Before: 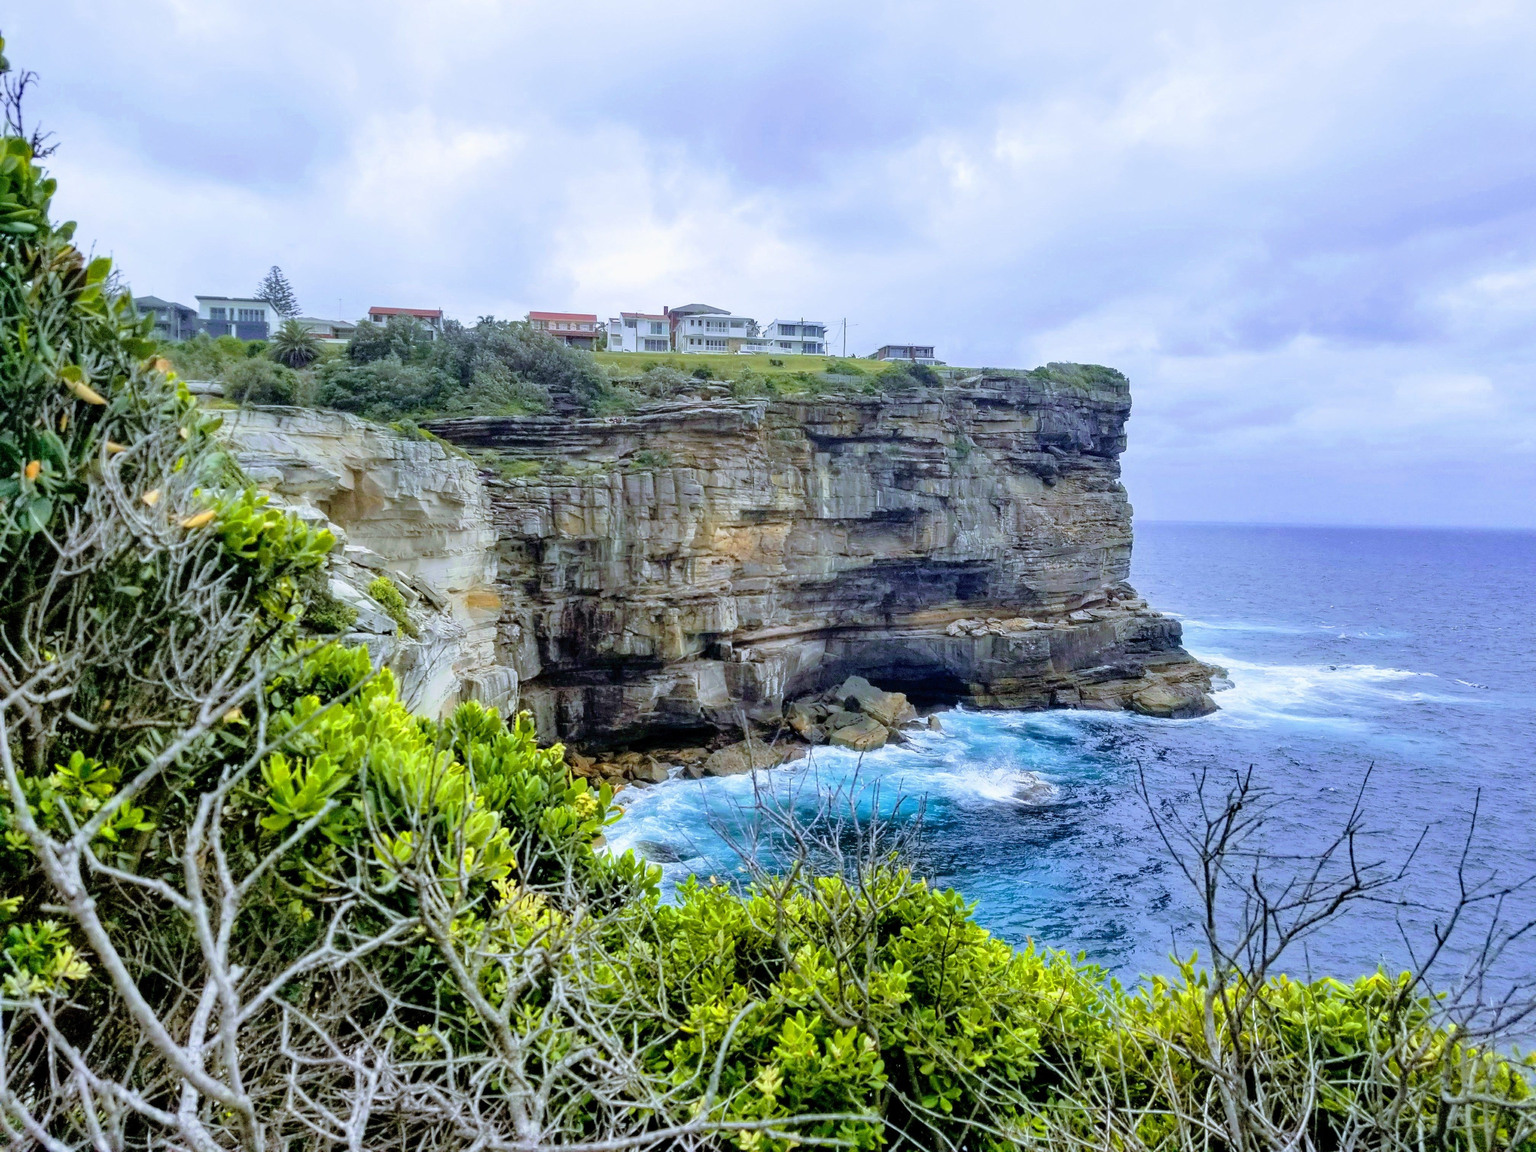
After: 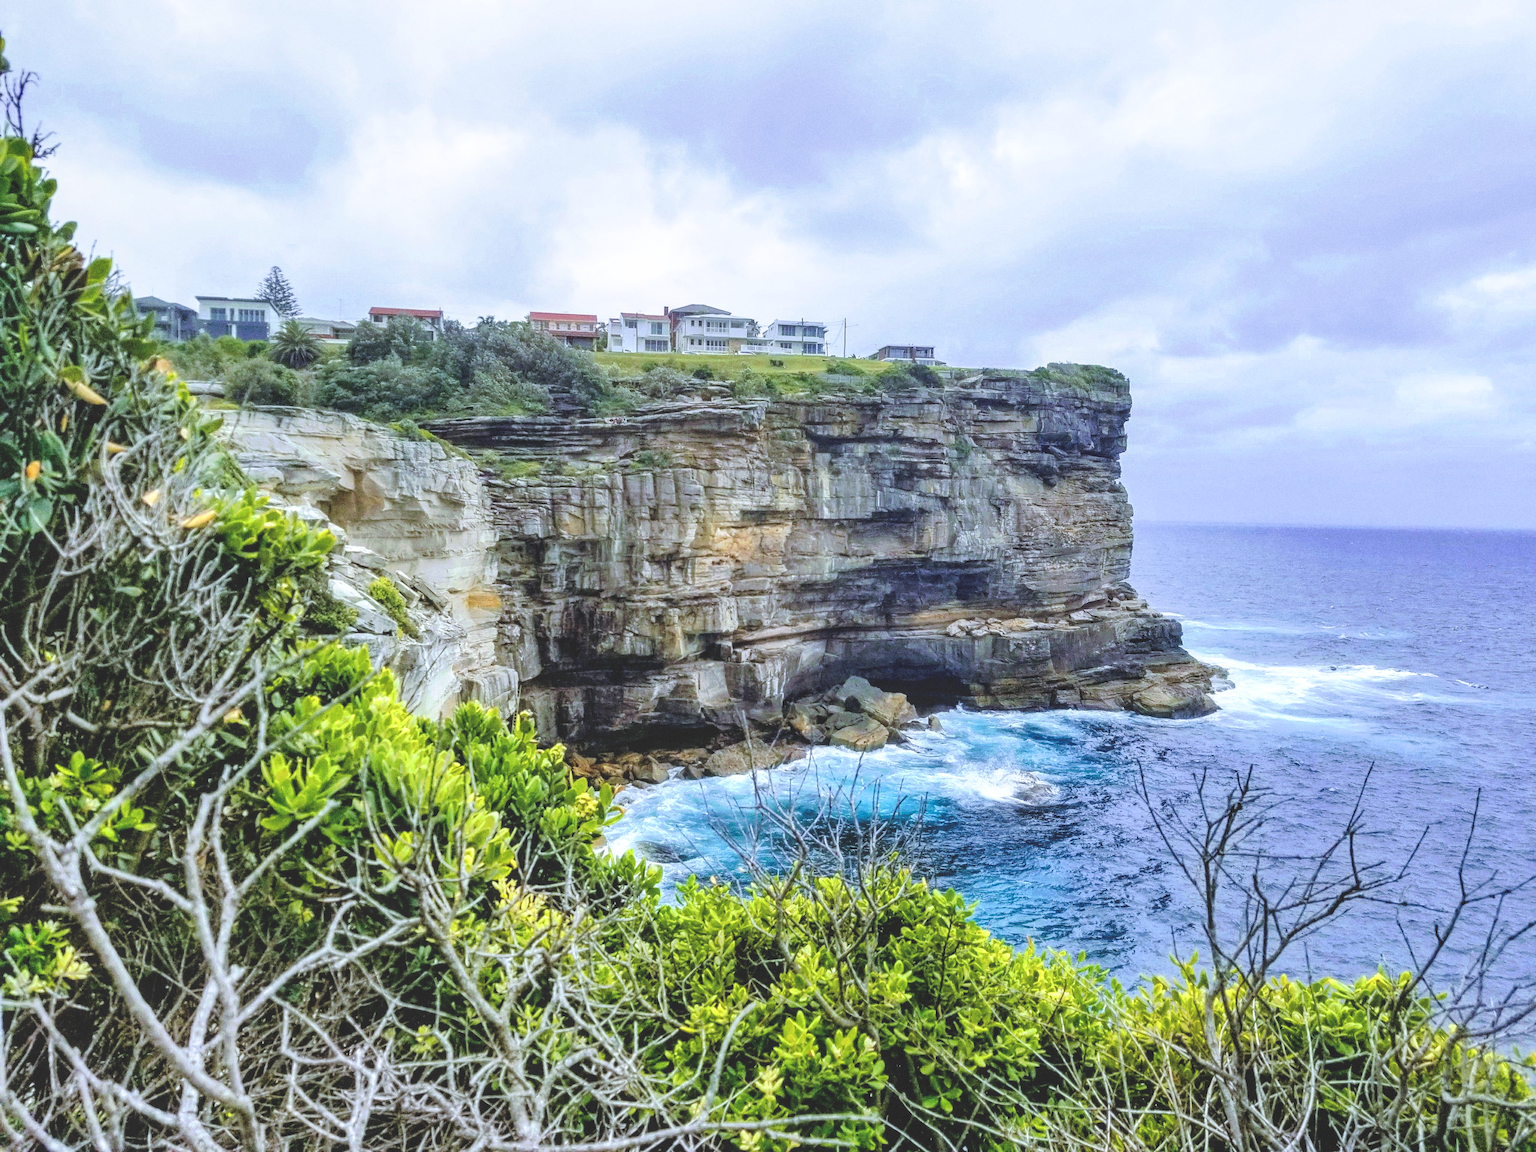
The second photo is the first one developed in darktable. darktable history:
grain: coarseness 0.09 ISO
exposure: black level correction -0.023, exposure -0.039 EV, compensate highlight preservation false
local contrast: on, module defaults
tone curve: curves: ch0 [(0, 0) (0.003, 0.024) (0.011, 0.029) (0.025, 0.044) (0.044, 0.072) (0.069, 0.104) (0.1, 0.131) (0.136, 0.159) (0.177, 0.191) (0.224, 0.245) (0.277, 0.298) (0.335, 0.354) (0.399, 0.428) (0.468, 0.503) (0.543, 0.596) (0.623, 0.684) (0.709, 0.781) (0.801, 0.843) (0.898, 0.946) (1, 1)], preserve colors none
